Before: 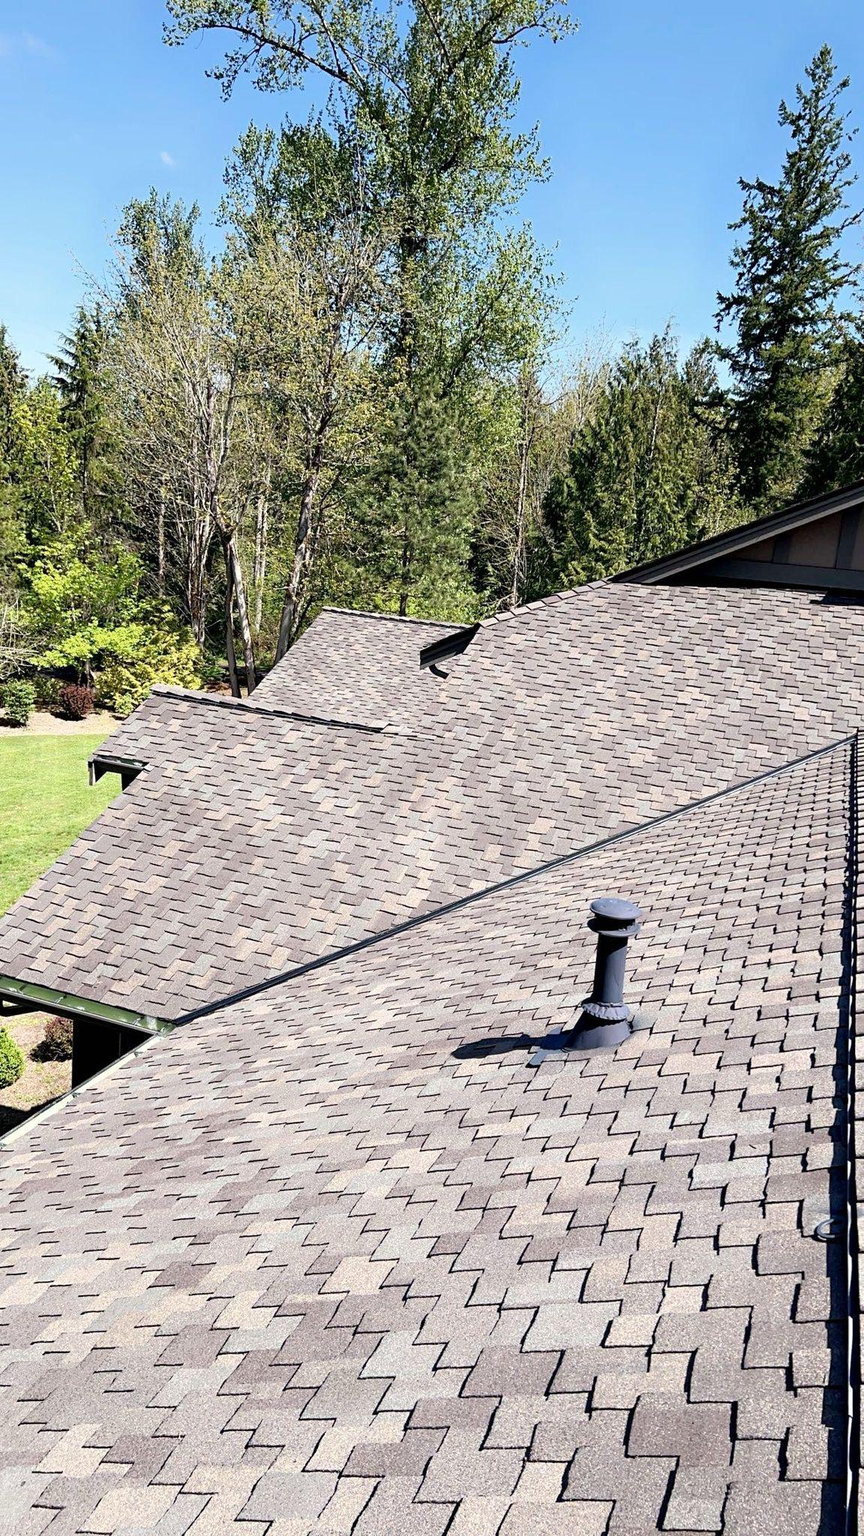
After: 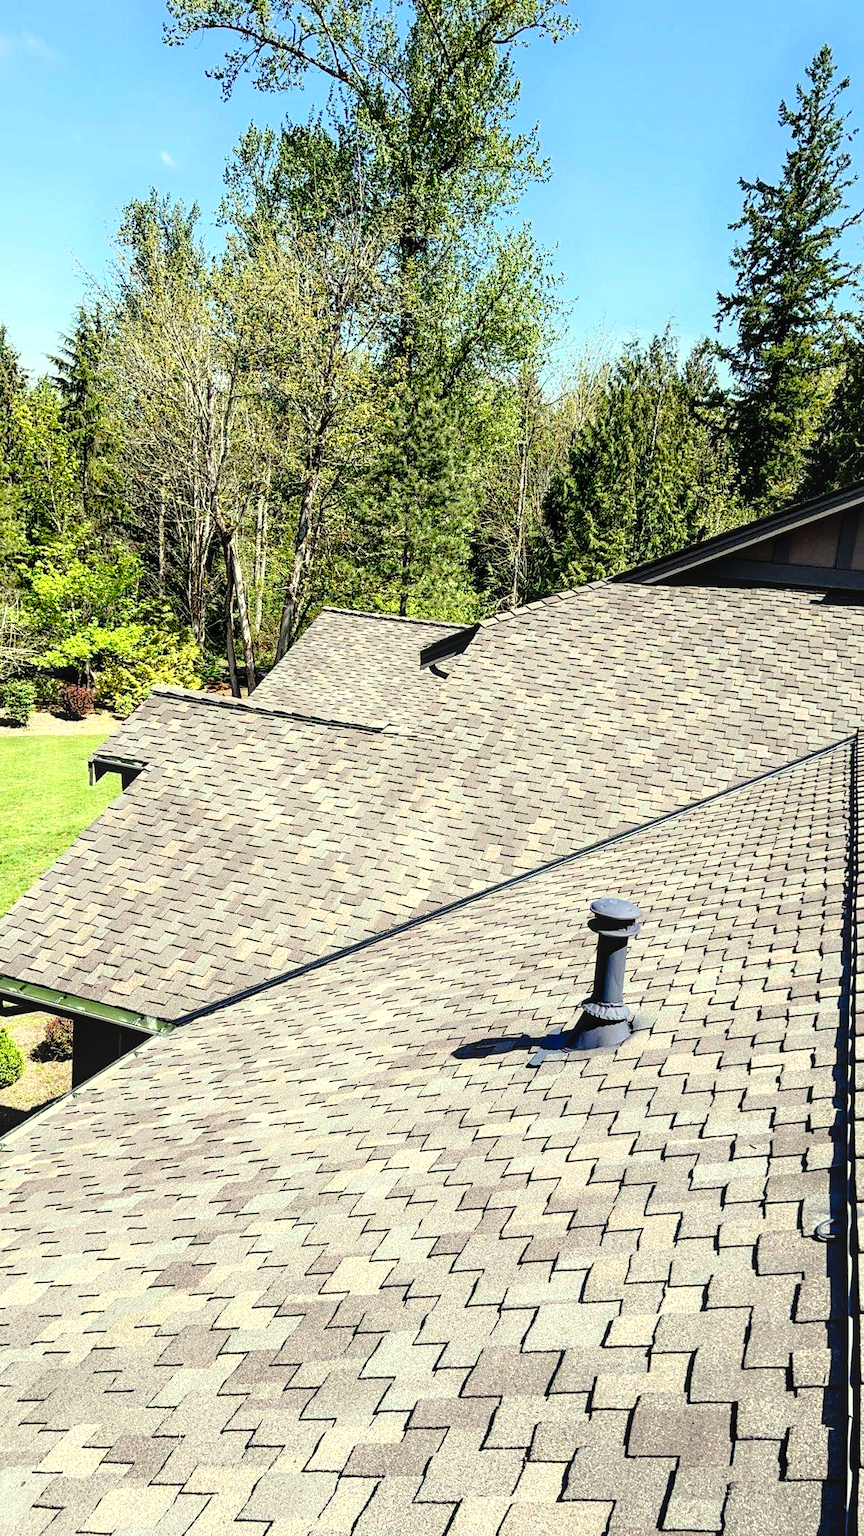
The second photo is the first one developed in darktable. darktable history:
contrast brightness saturation: contrast 0.102, brightness 0.039, saturation 0.095
exposure: black level correction 0.001, exposure 0.499 EV, compensate highlight preservation false
tone curve: curves: ch0 [(0, 0) (0.181, 0.087) (0.498, 0.485) (0.78, 0.742) (0.993, 0.954)]; ch1 [(0, 0) (0.311, 0.149) (0.395, 0.349) (0.488, 0.477) (0.612, 0.641) (1, 1)]; ch2 [(0, 0) (0.5, 0.5) (0.638, 0.667) (1, 1)], preserve colors none
color correction: highlights a* -5.87, highlights b* 11.38
local contrast: on, module defaults
